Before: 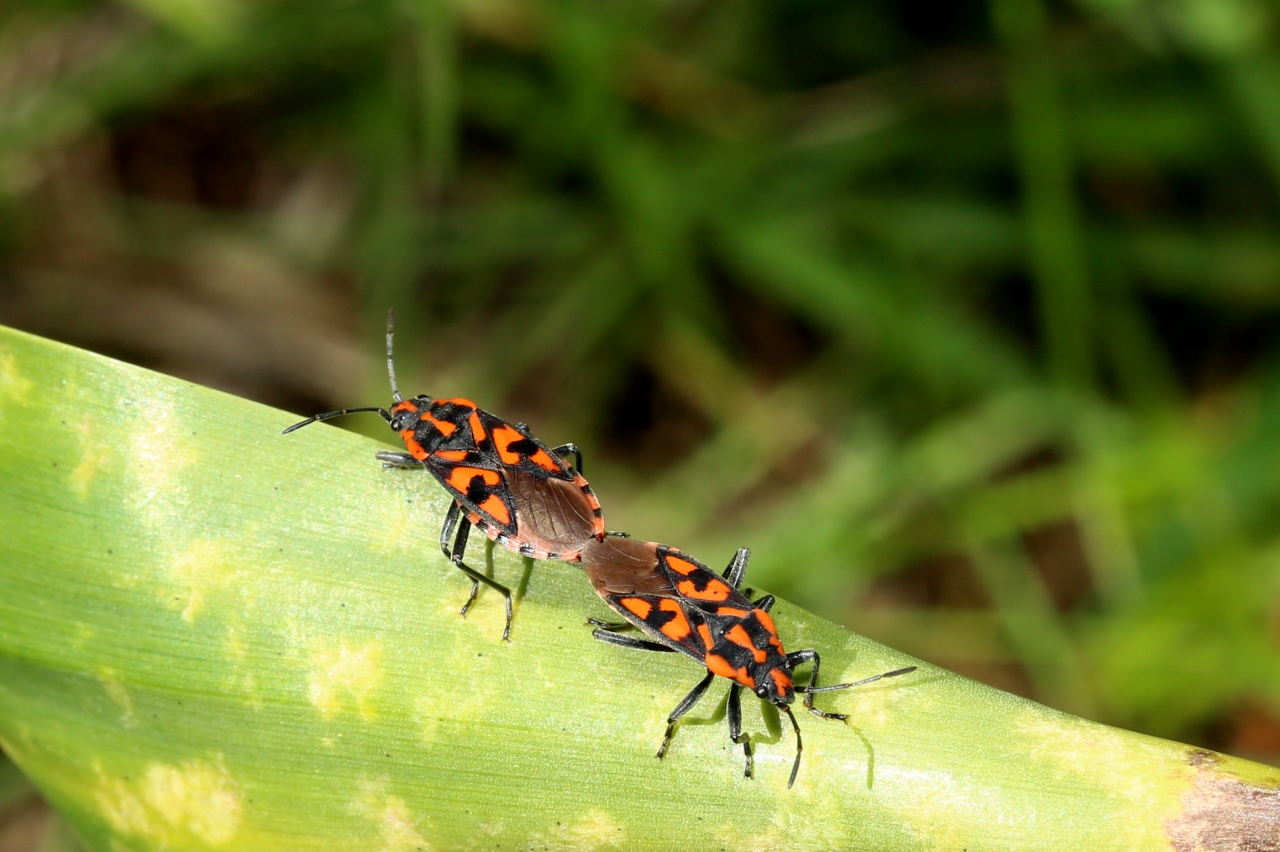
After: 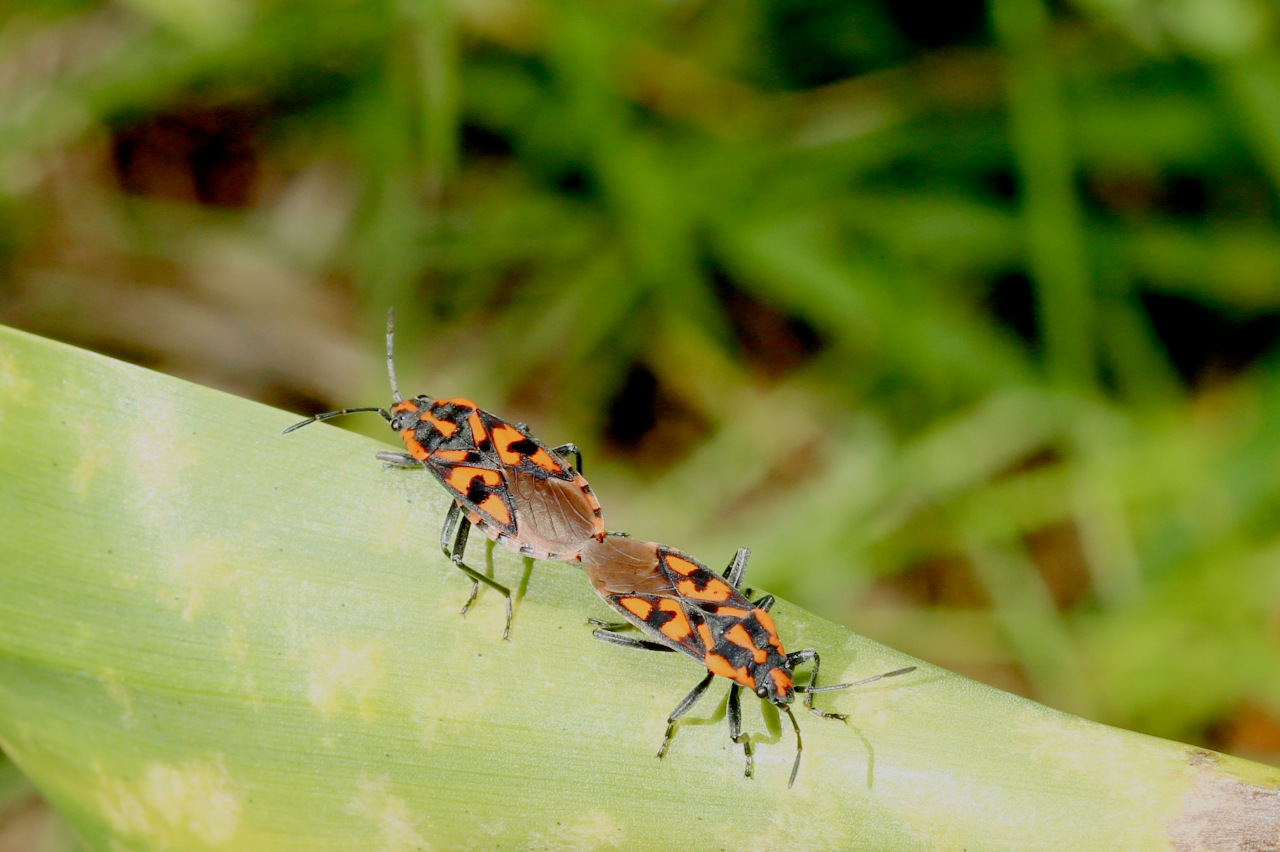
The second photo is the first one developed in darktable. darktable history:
filmic rgb: black relative exposure -7 EV, white relative exposure 6 EV, threshold 3 EV, target black luminance 0%, hardness 2.73, latitude 61.22%, contrast 0.691, highlights saturation mix 10%, shadows ↔ highlights balance -0.073%, preserve chrominance no, color science v4 (2020), iterations of high-quality reconstruction 10, contrast in shadows soft, contrast in highlights soft, enable highlight reconstruction true
exposure: exposure 1 EV, compensate highlight preservation false
